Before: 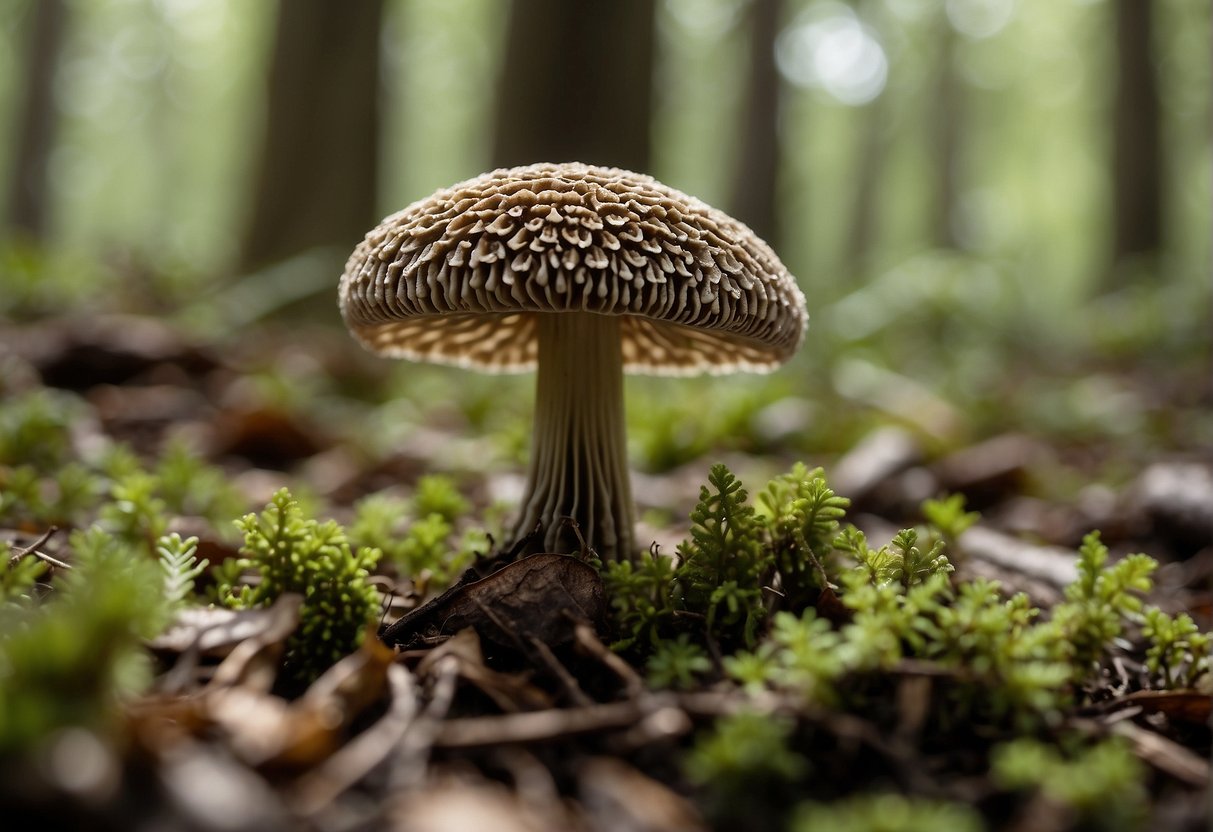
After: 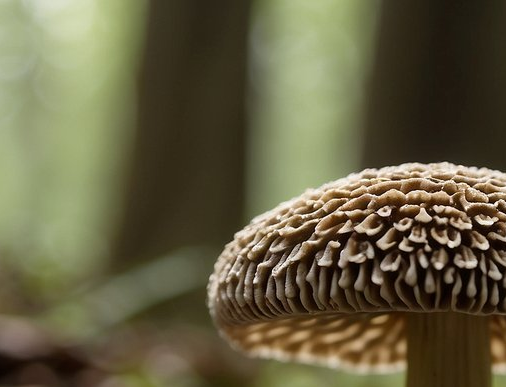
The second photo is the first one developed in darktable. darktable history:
crop and rotate: left 10.877%, top 0.109%, right 47.378%, bottom 53.374%
